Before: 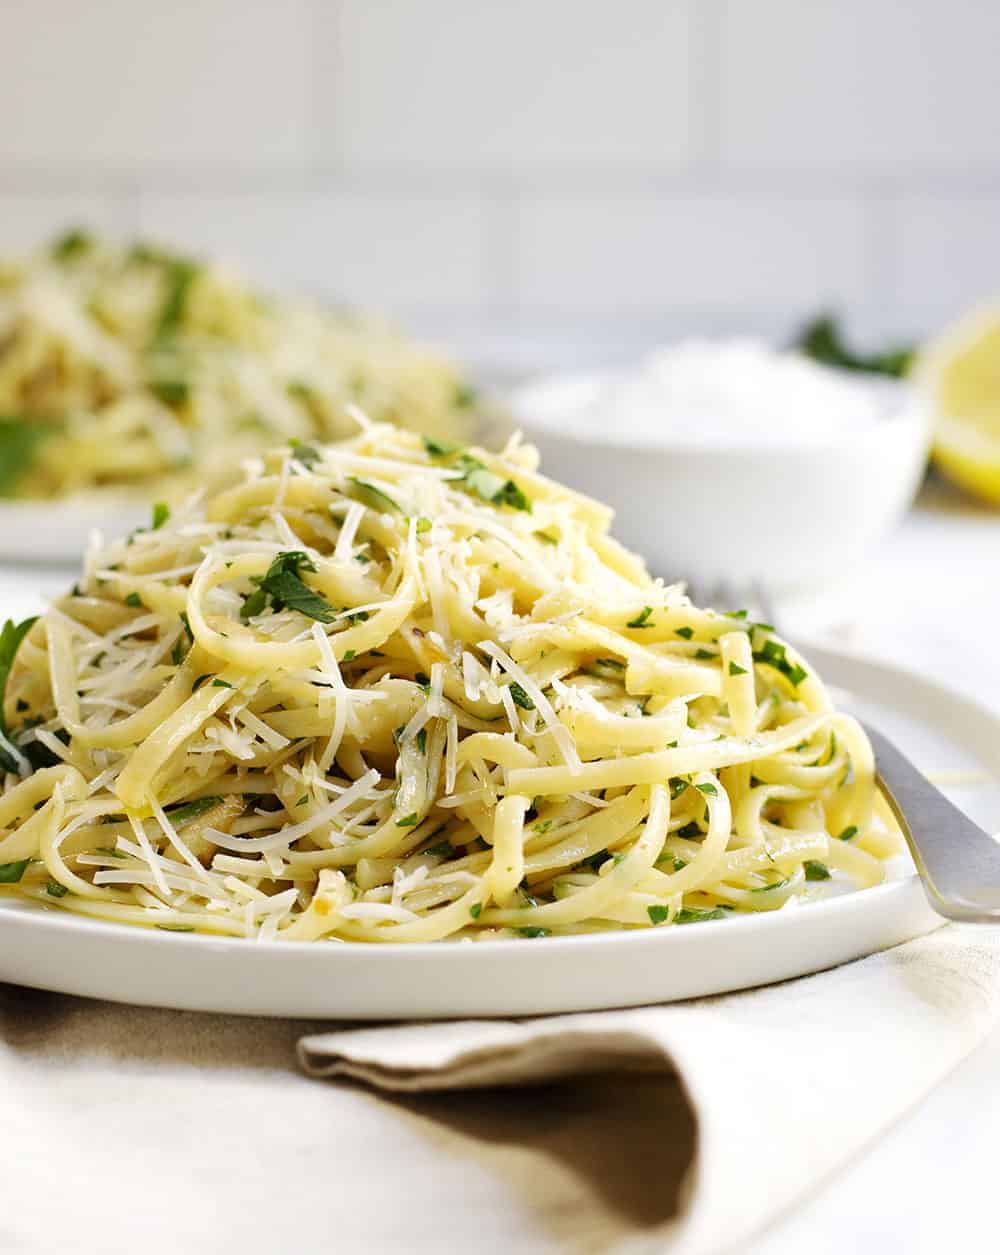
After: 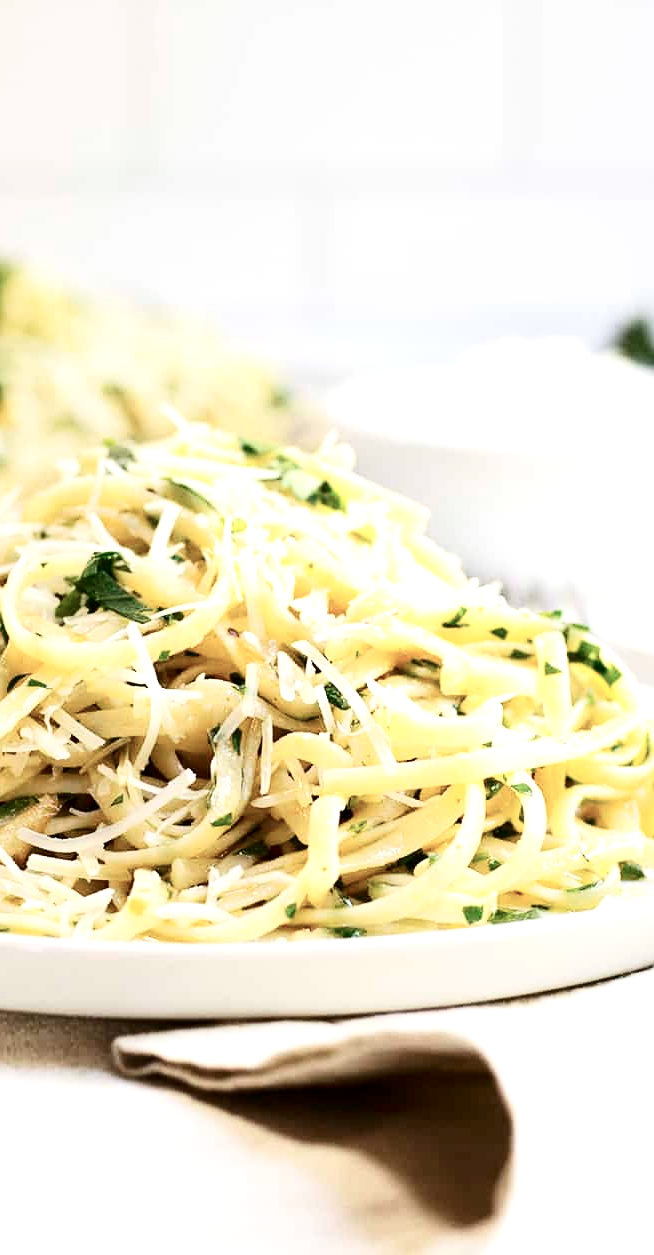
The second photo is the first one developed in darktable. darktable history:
exposure: black level correction 0, exposure 0.5 EV, compensate highlight preservation false
crop and rotate: left 18.541%, right 16.037%
contrast brightness saturation: contrast 0.254, saturation -0.307
